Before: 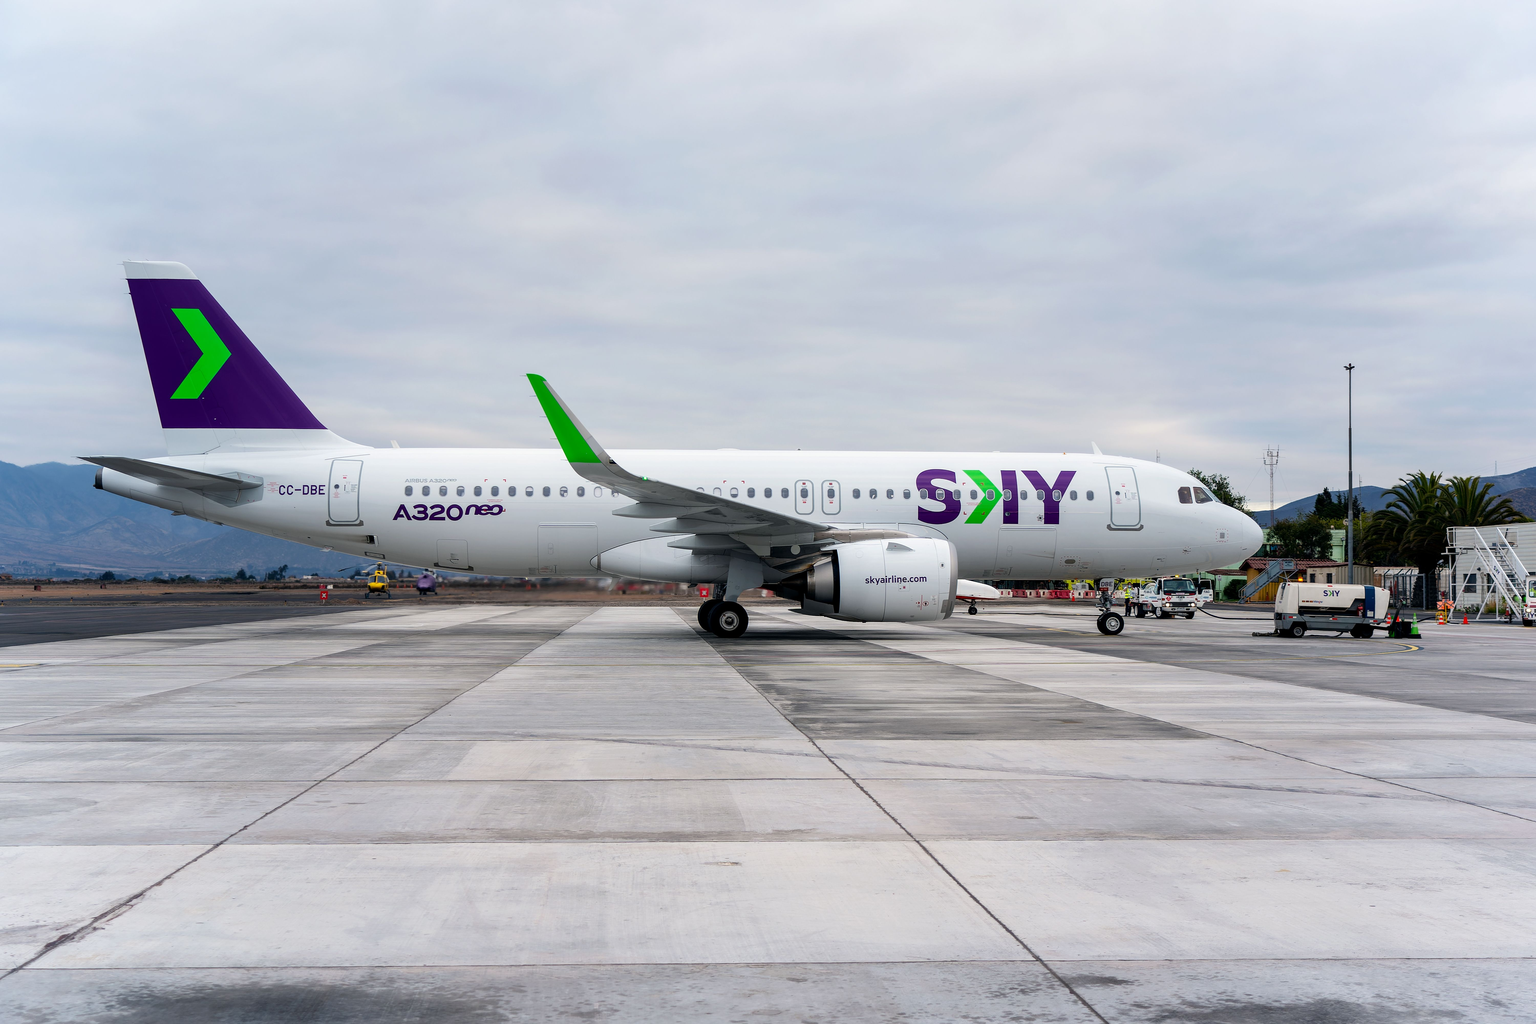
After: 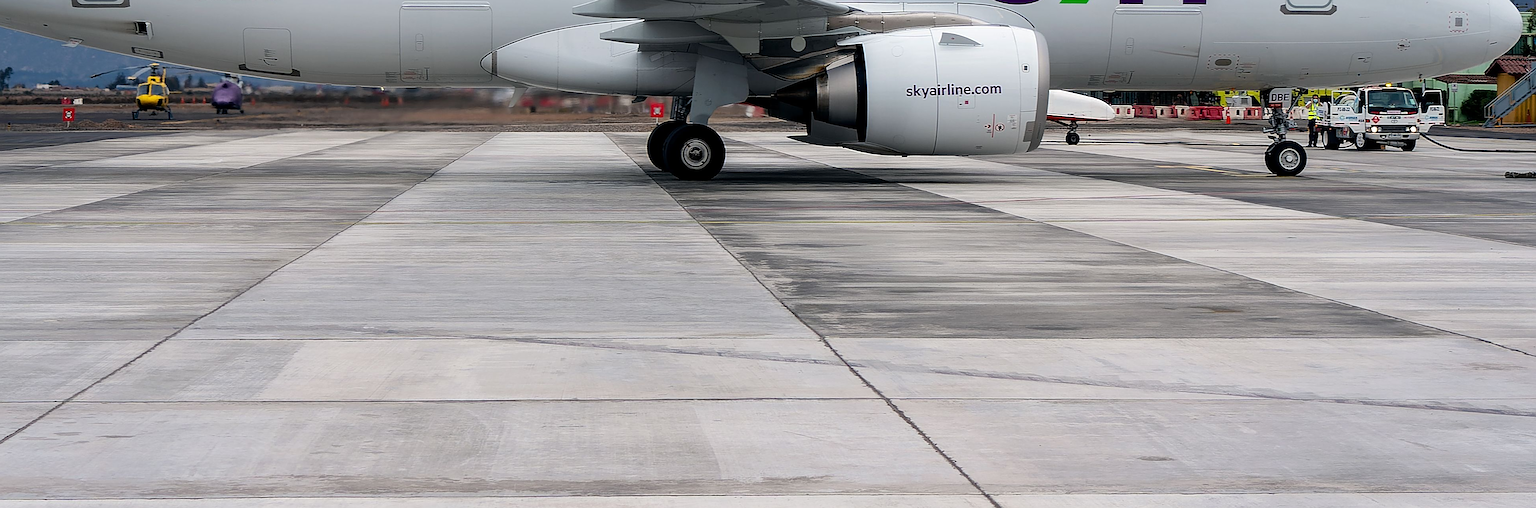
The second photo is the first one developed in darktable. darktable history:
crop: left 18.22%, top 50.94%, right 17.151%, bottom 16.936%
tone equalizer: on, module defaults
sharpen: on, module defaults
